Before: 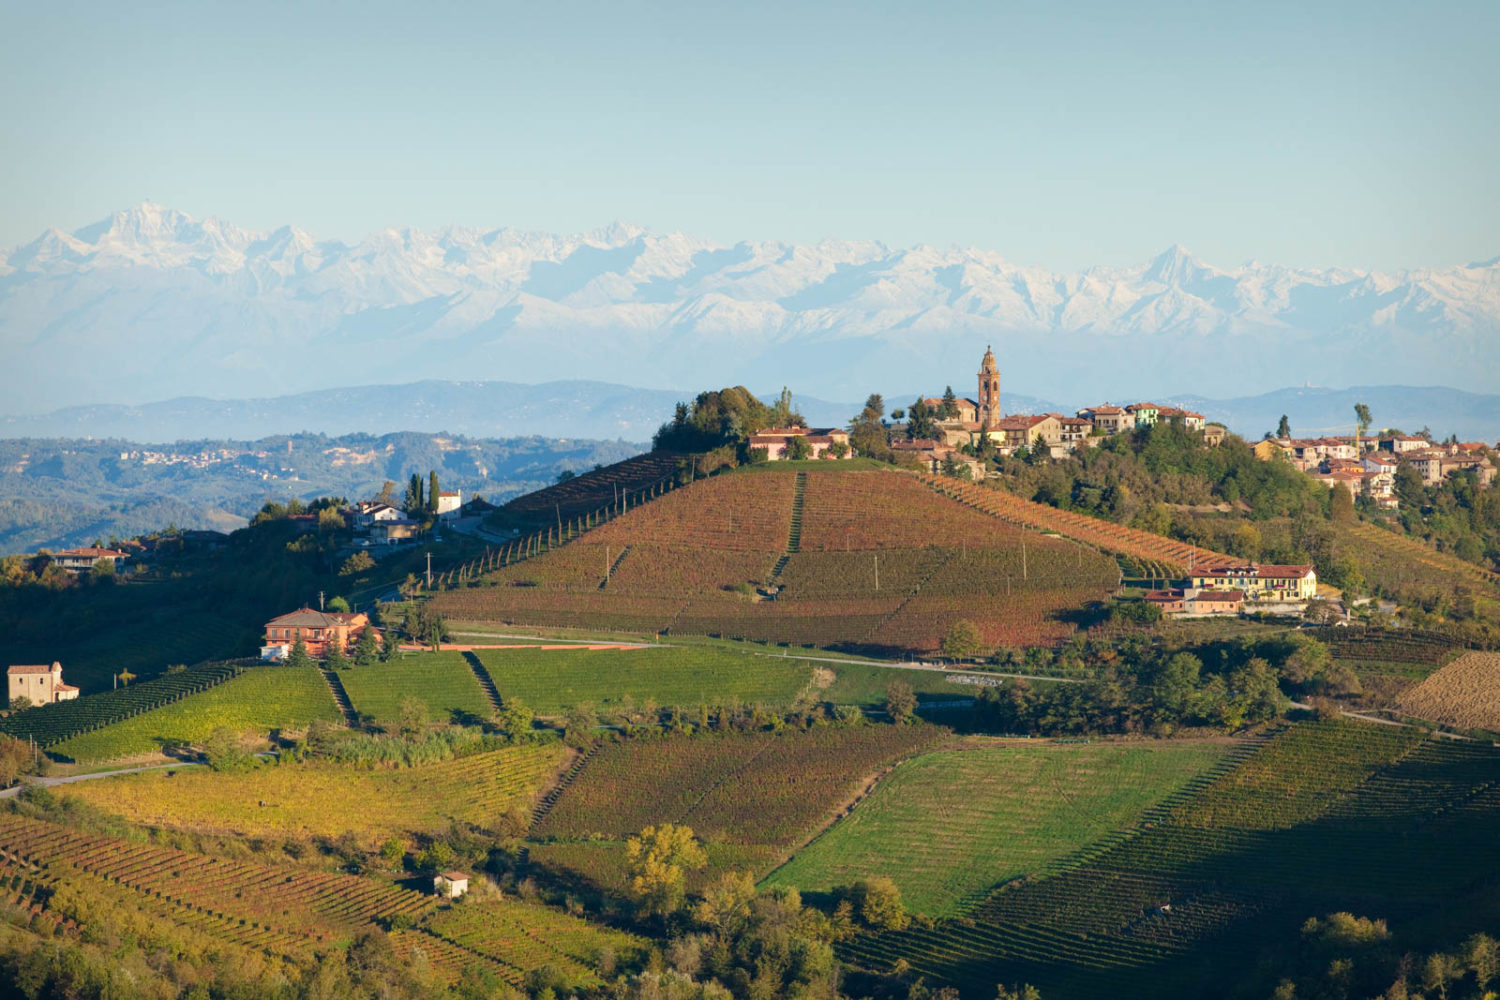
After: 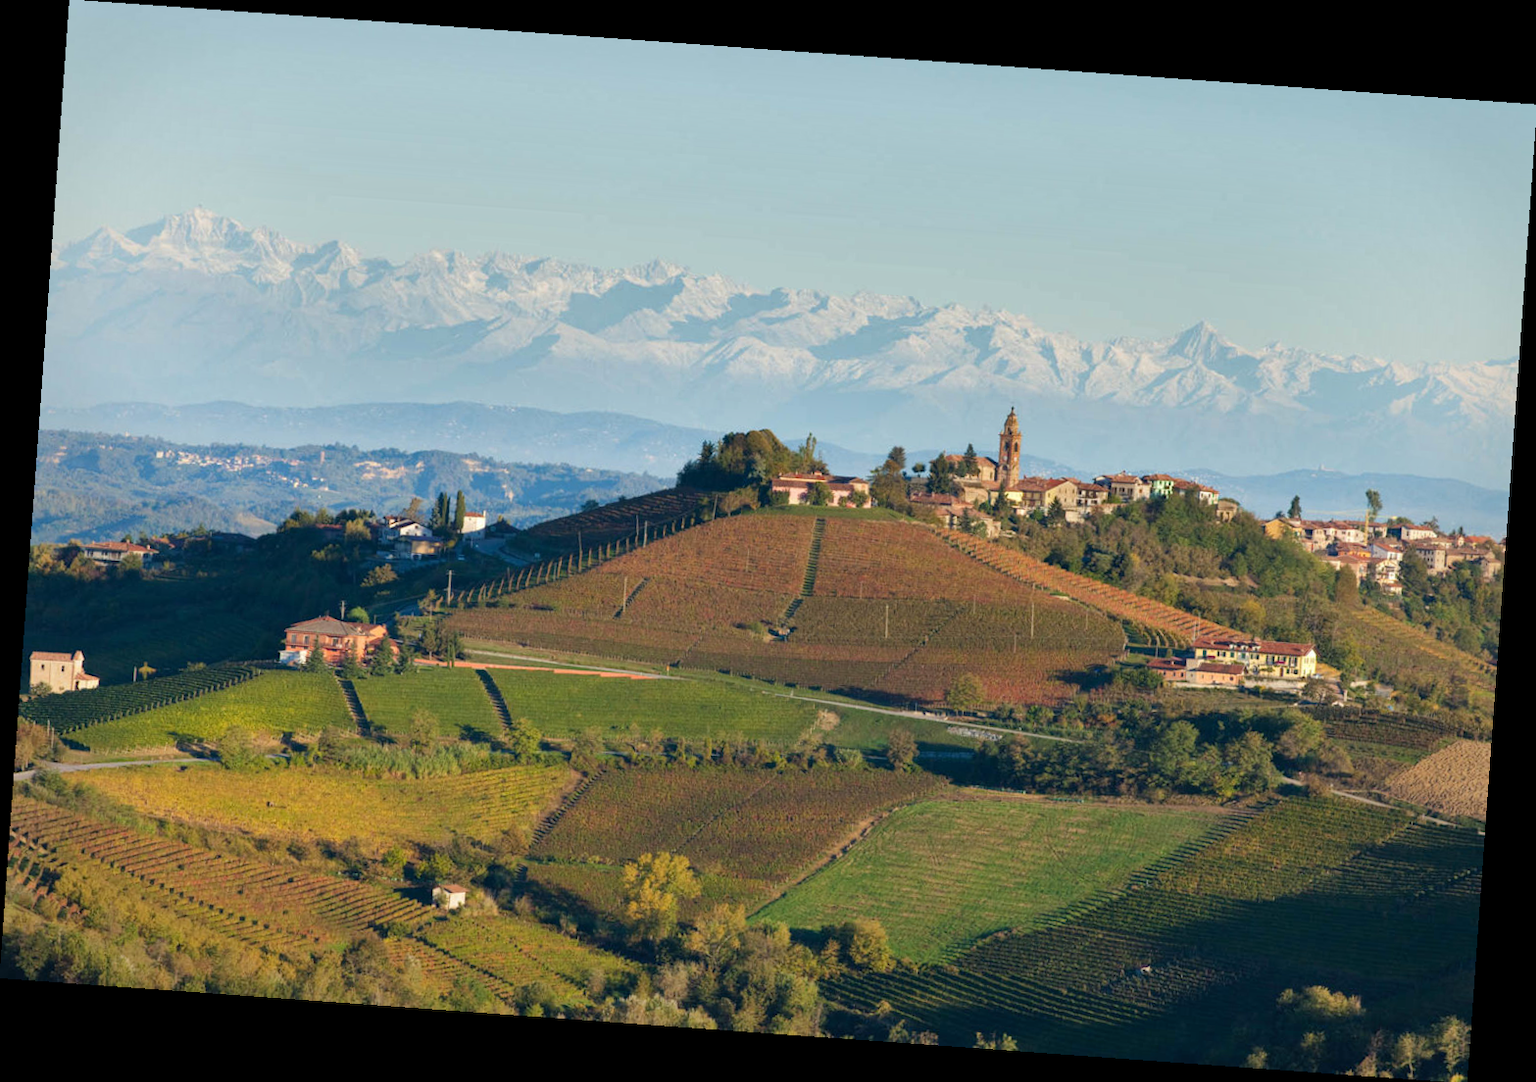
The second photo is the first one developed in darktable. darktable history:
rotate and perspective: rotation 4.1°, automatic cropping off
shadows and highlights: shadows 30.63, highlights -63.22, shadows color adjustment 98%, highlights color adjustment 58.61%, soften with gaussian
